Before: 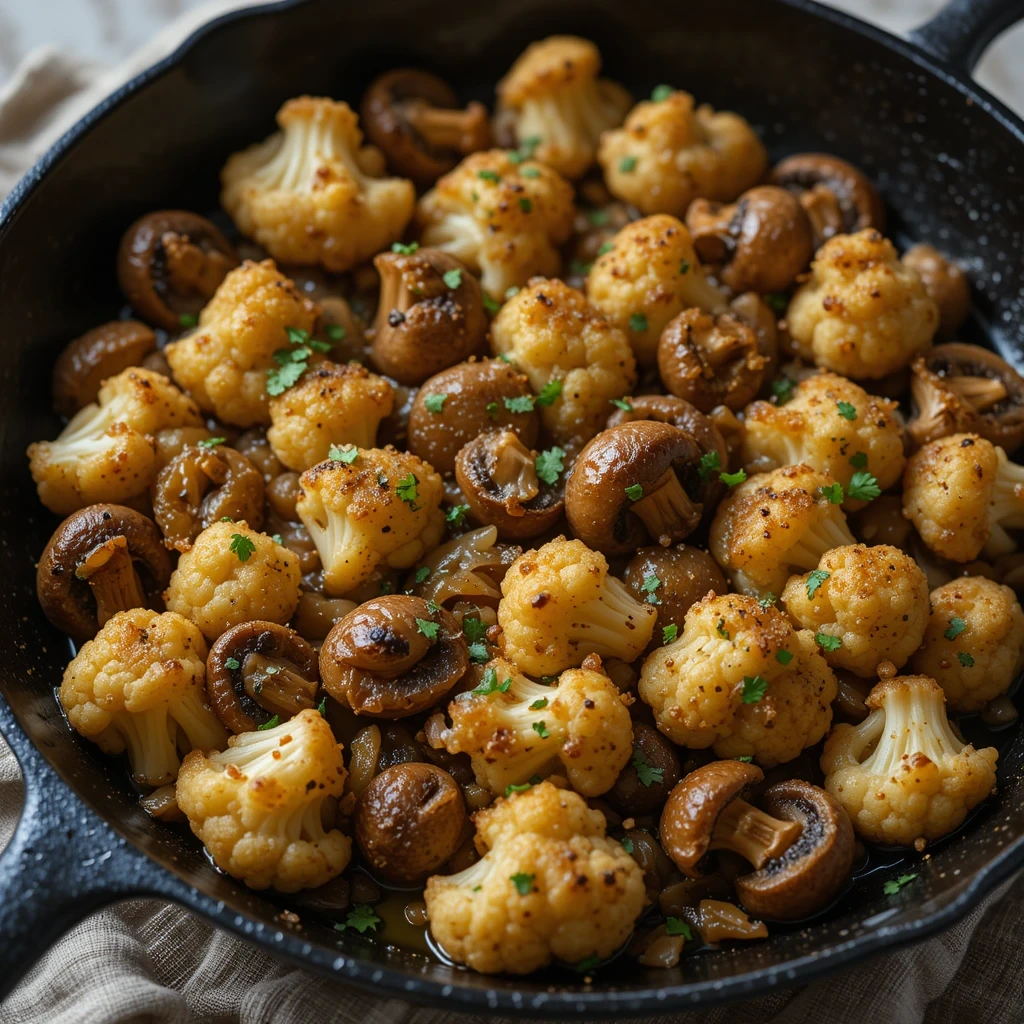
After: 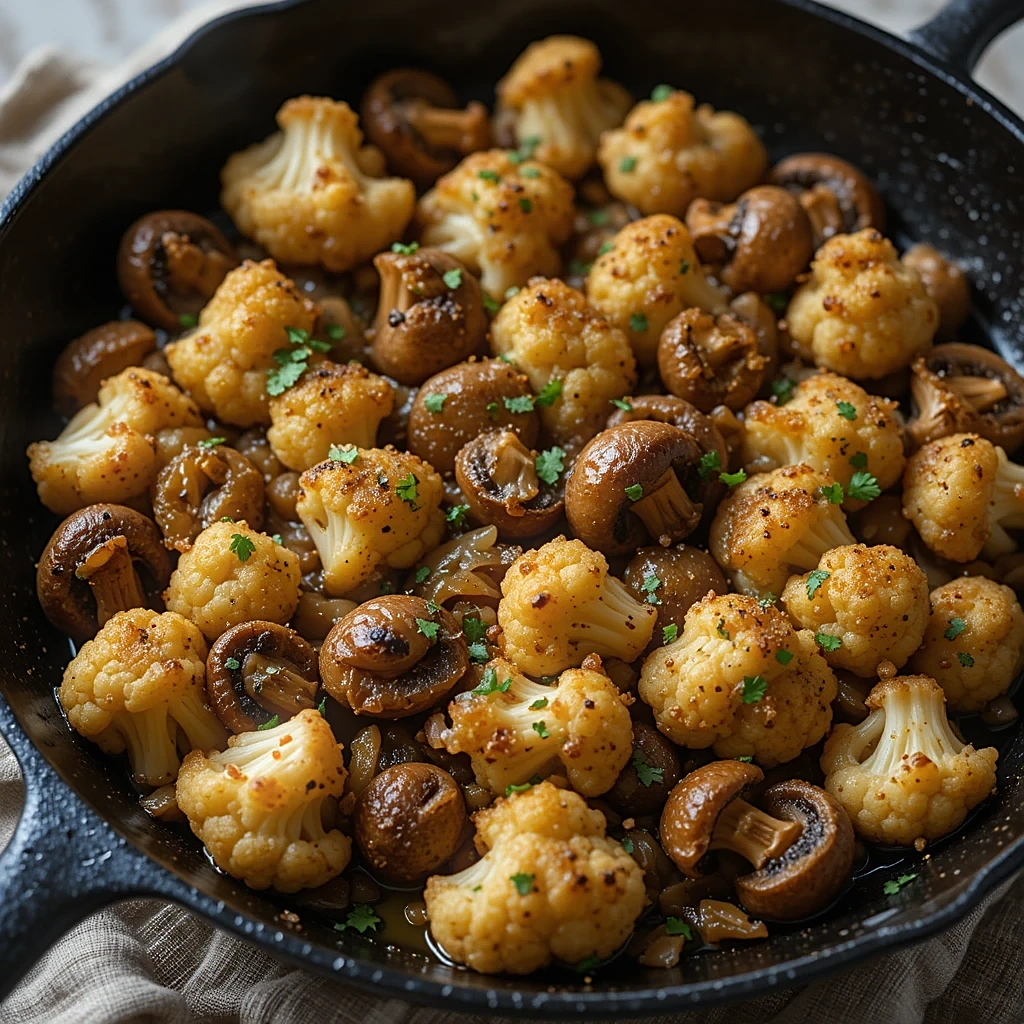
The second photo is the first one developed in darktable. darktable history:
bloom: size 5%, threshold 95%, strength 15%
sharpen: on, module defaults
